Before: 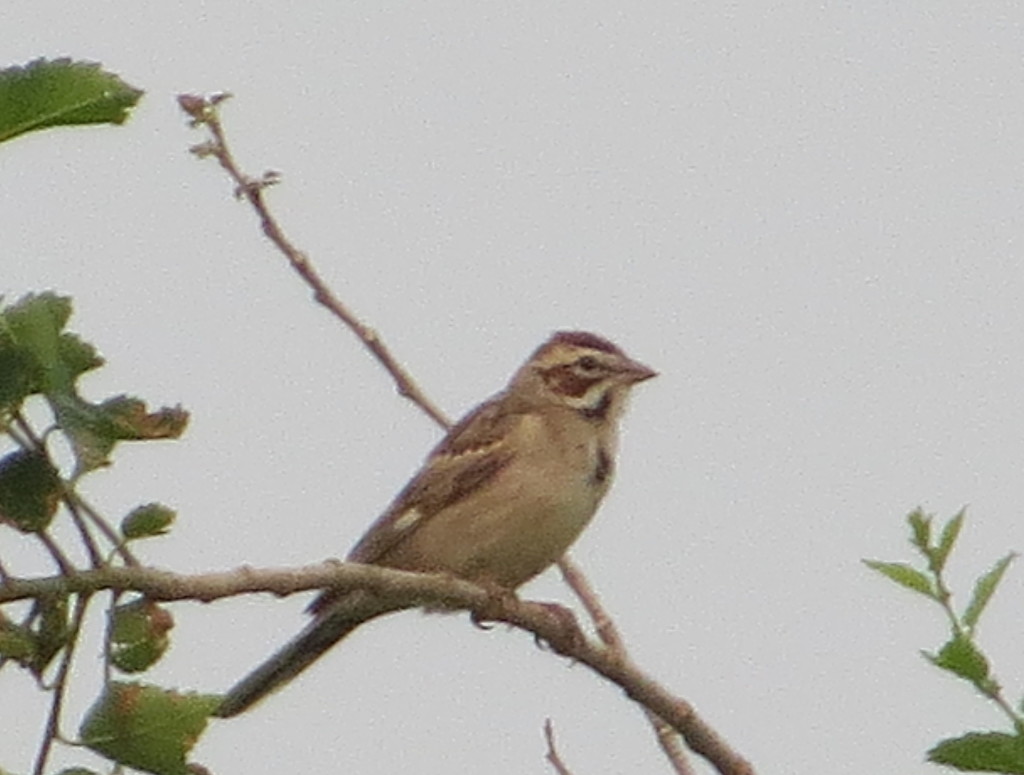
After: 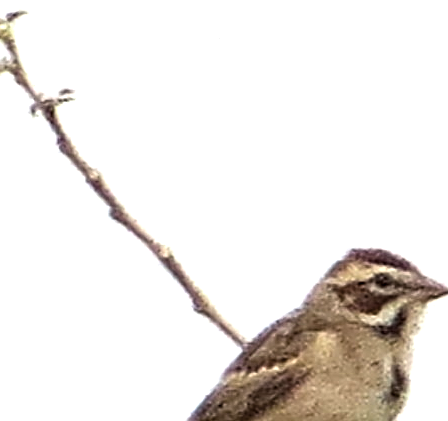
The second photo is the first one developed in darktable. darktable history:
sharpen: on, module defaults
haze removal: compatibility mode true, adaptive false
tone equalizer: -8 EV -0.788 EV, -7 EV -0.73 EV, -6 EV -0.577 EV, -5 EV -0.41 EV, -3 EV 0.387 EV, -2 EV 0.6 EV, -1 EV 0.685 EV, +0 EV 0.737 EV, mask exposure compensation -0.495 EV
crop: left 20.099%, top 10.82%, right 35.485%, bottom 34.732%
color balance rgb: perceptual saturation grading › global saturation 25.57%, perceptual brilliance grading › global brilliance 15.026%, perceptual brilliance grading › shadows -35.2%, global vibrance 12.112%
contrast brightness saturation: contrast 0.1, saturation -0.369
